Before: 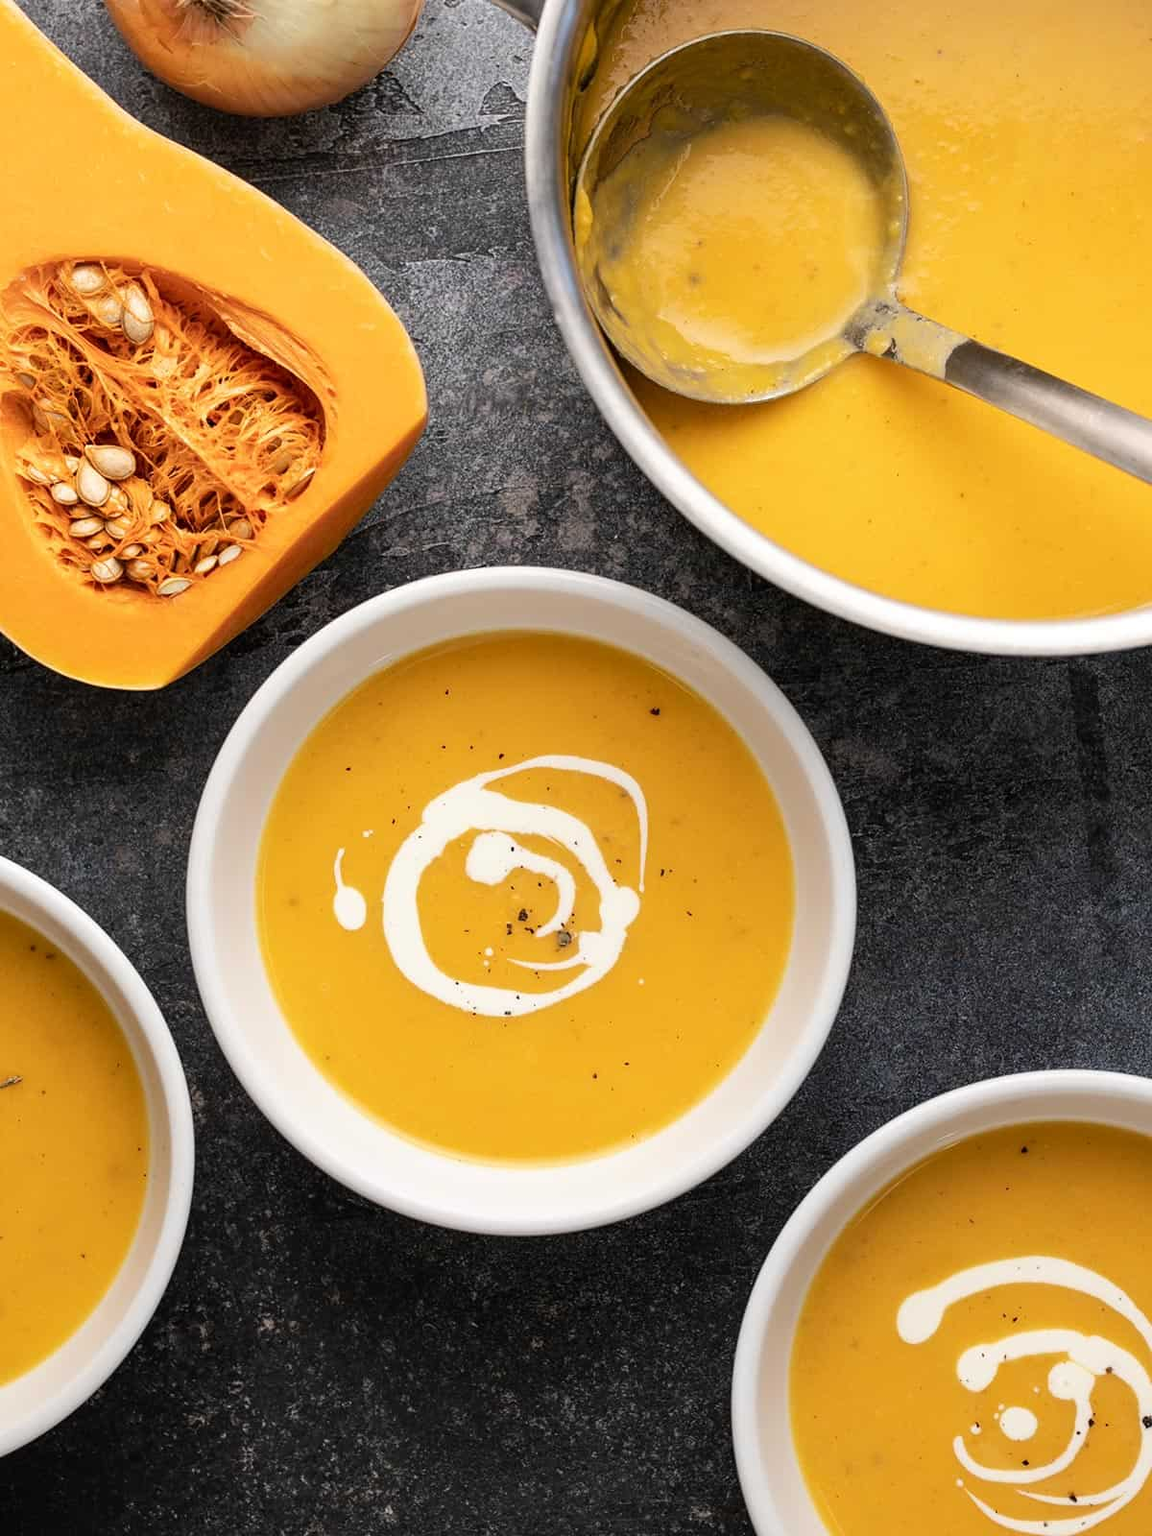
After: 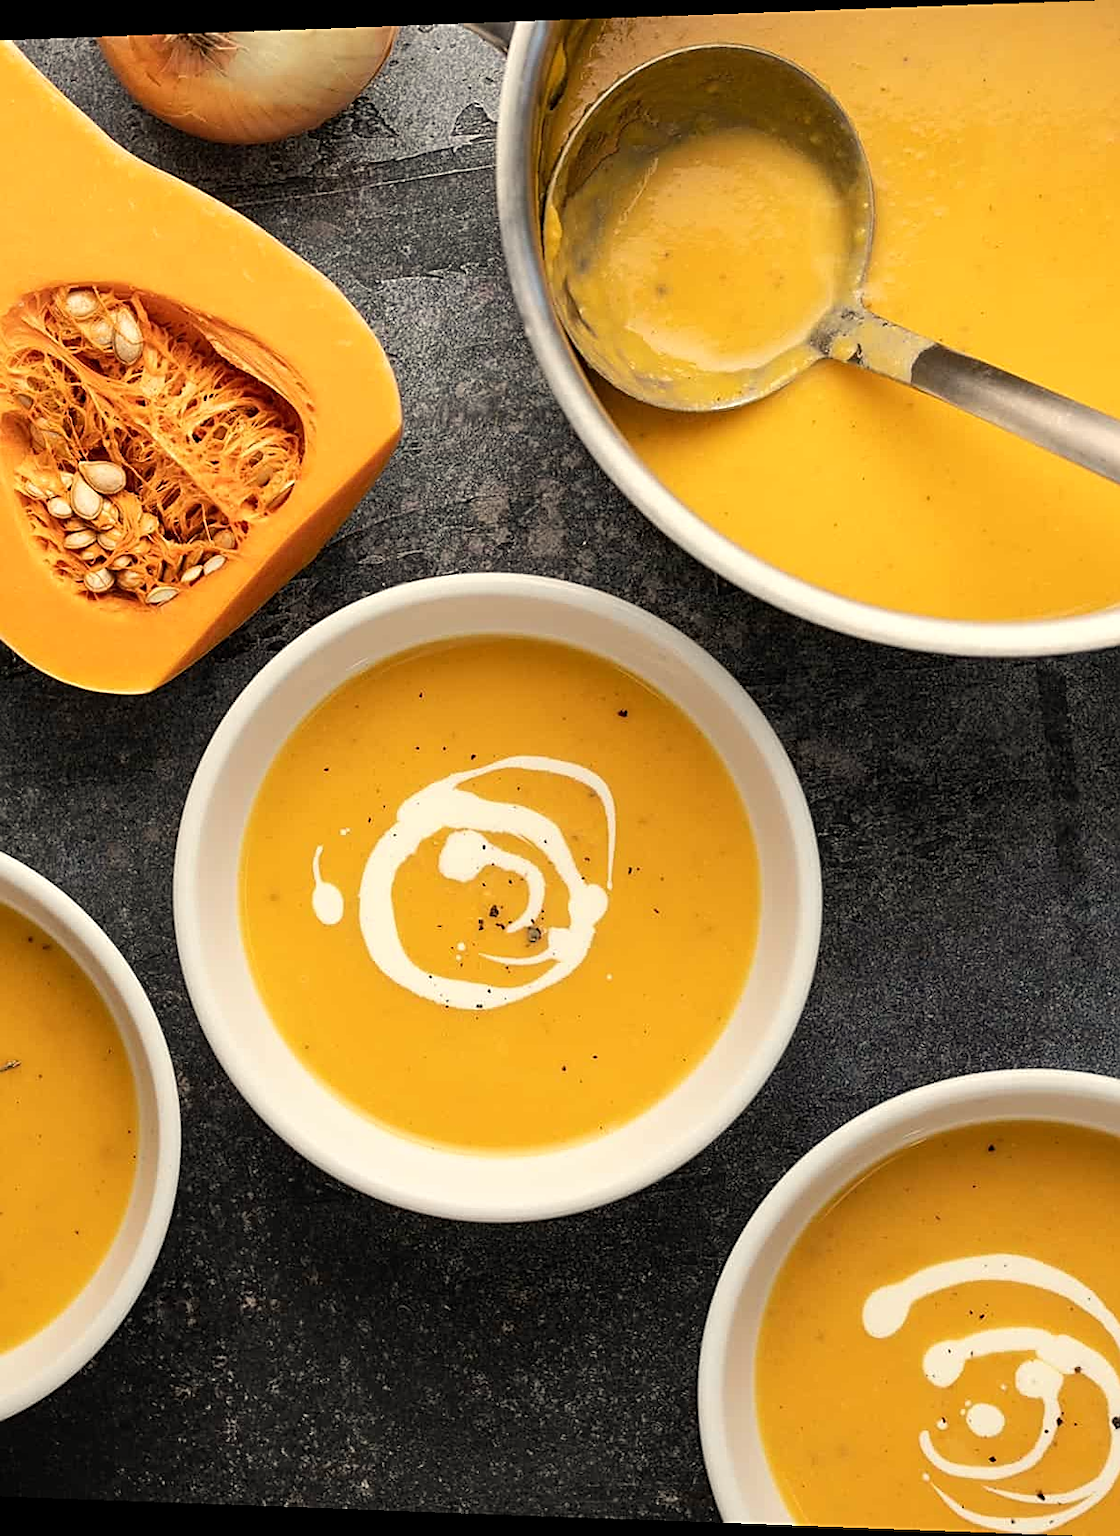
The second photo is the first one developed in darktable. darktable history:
sharpen: on, module defaults
rotate and perspective: lens shift (horizontal) -0.055, automatic cropping off
white balance: red 1.029, blue 0.92
